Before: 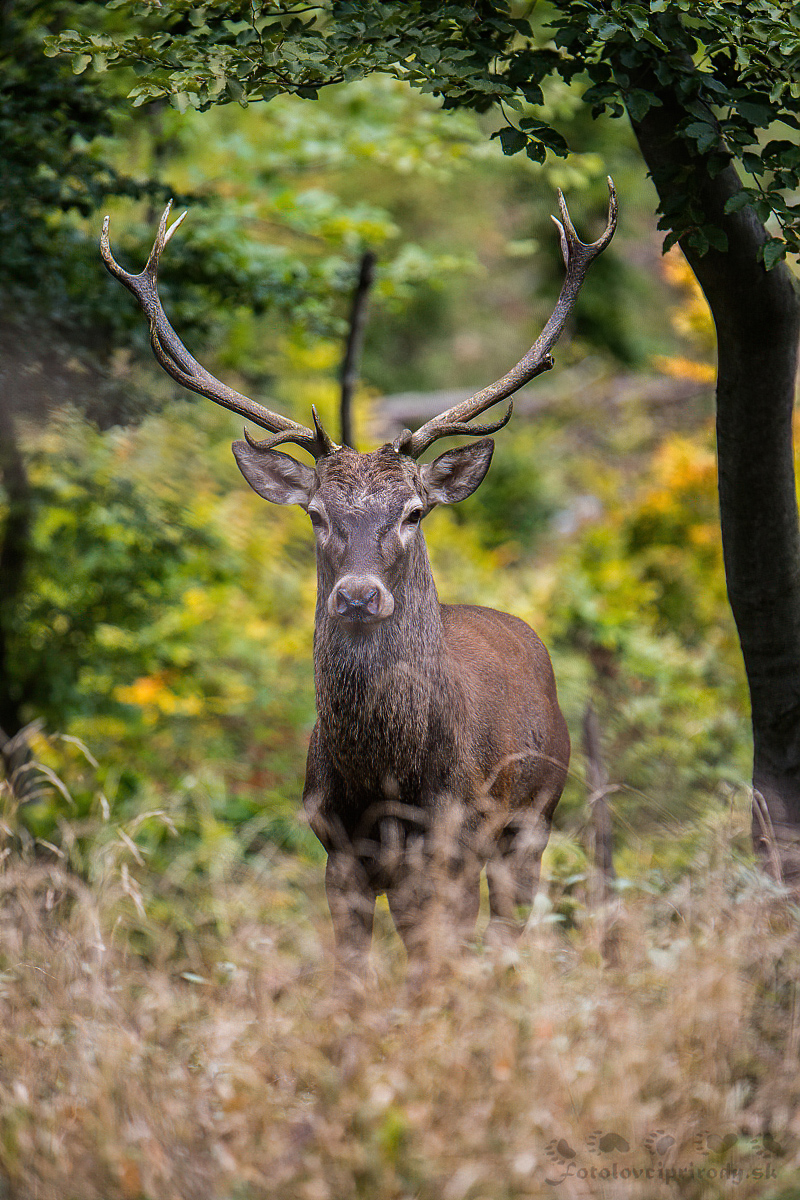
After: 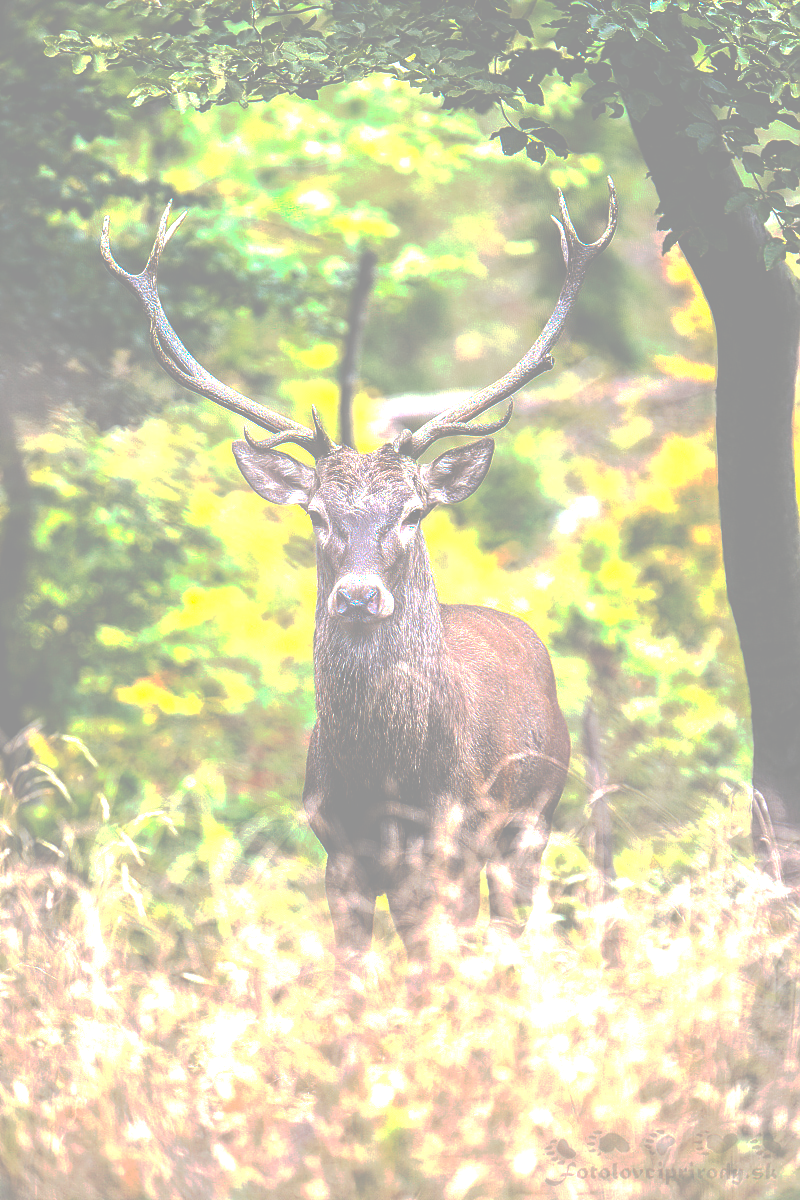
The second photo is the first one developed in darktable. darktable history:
exposure: black level correction 0, exposure 1.1 EV, compensate exposure bias true, compensate highlight preservation false
tone curve: curves: ch0 [(0, 0) (0.003, 0.6) (0.011, 0.6) (0.025, 0.601) (0.044, 0.601) (0.069, 0.601) (0.1, 0.601) (0.136, 0.602) (0.177, 0.605) (0.224, 0.609) (0.277, 0.615) (0.335, 0.625) (0.399, 0.633) (0.468, 0.654) (0.543, 0.676) (0.623, 0.71) (0.709, 0.753) (0.801, 0.802) (0.898, 0.85) (1, 1)], preserve colors none
